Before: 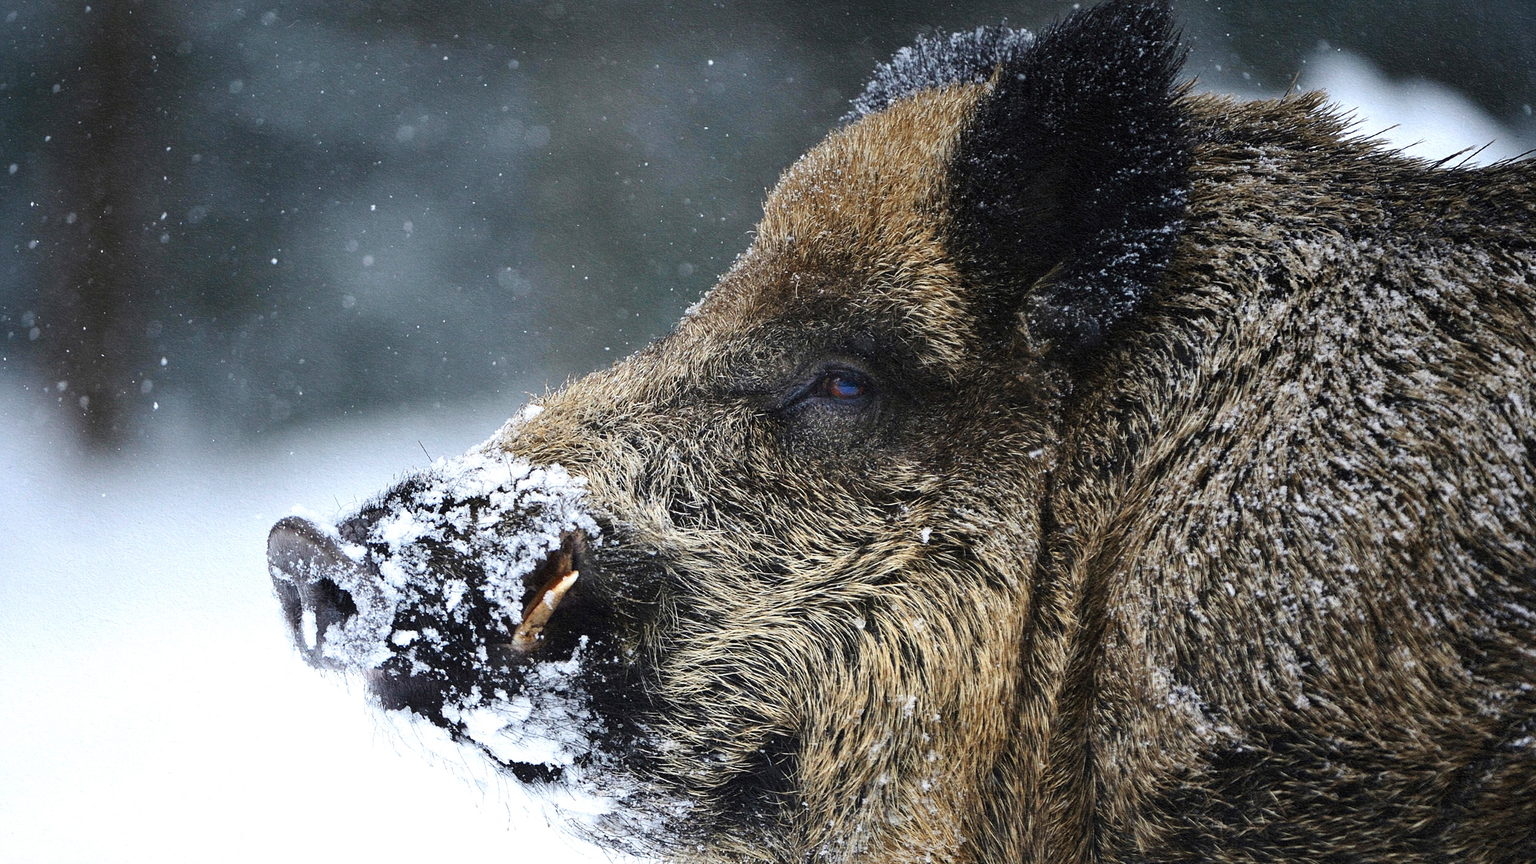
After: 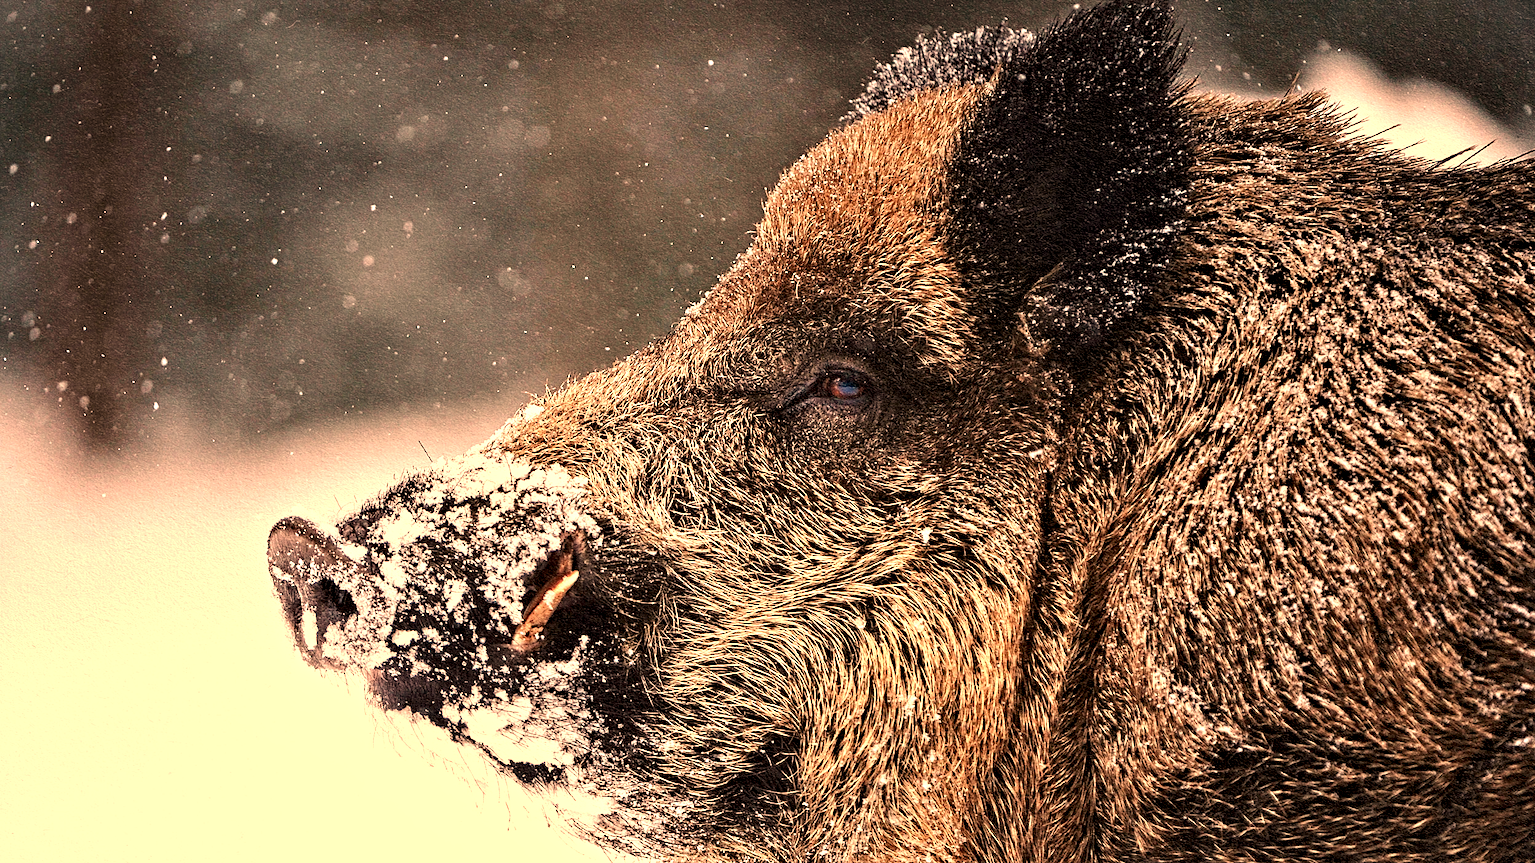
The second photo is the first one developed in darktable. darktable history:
white balance: red 1.467, blue 0.684
color calibration: illuminant as shot in camera, x 0.358, y 0.373, temperature 4628.91 K
contrast equalizer: octaves 7, y [[0.5, 0.542, 0.583, 0.625, 0.667, 0.708], [0.5 ×6], [0.5 ×6], [0 ×6], [0 ×6]]
